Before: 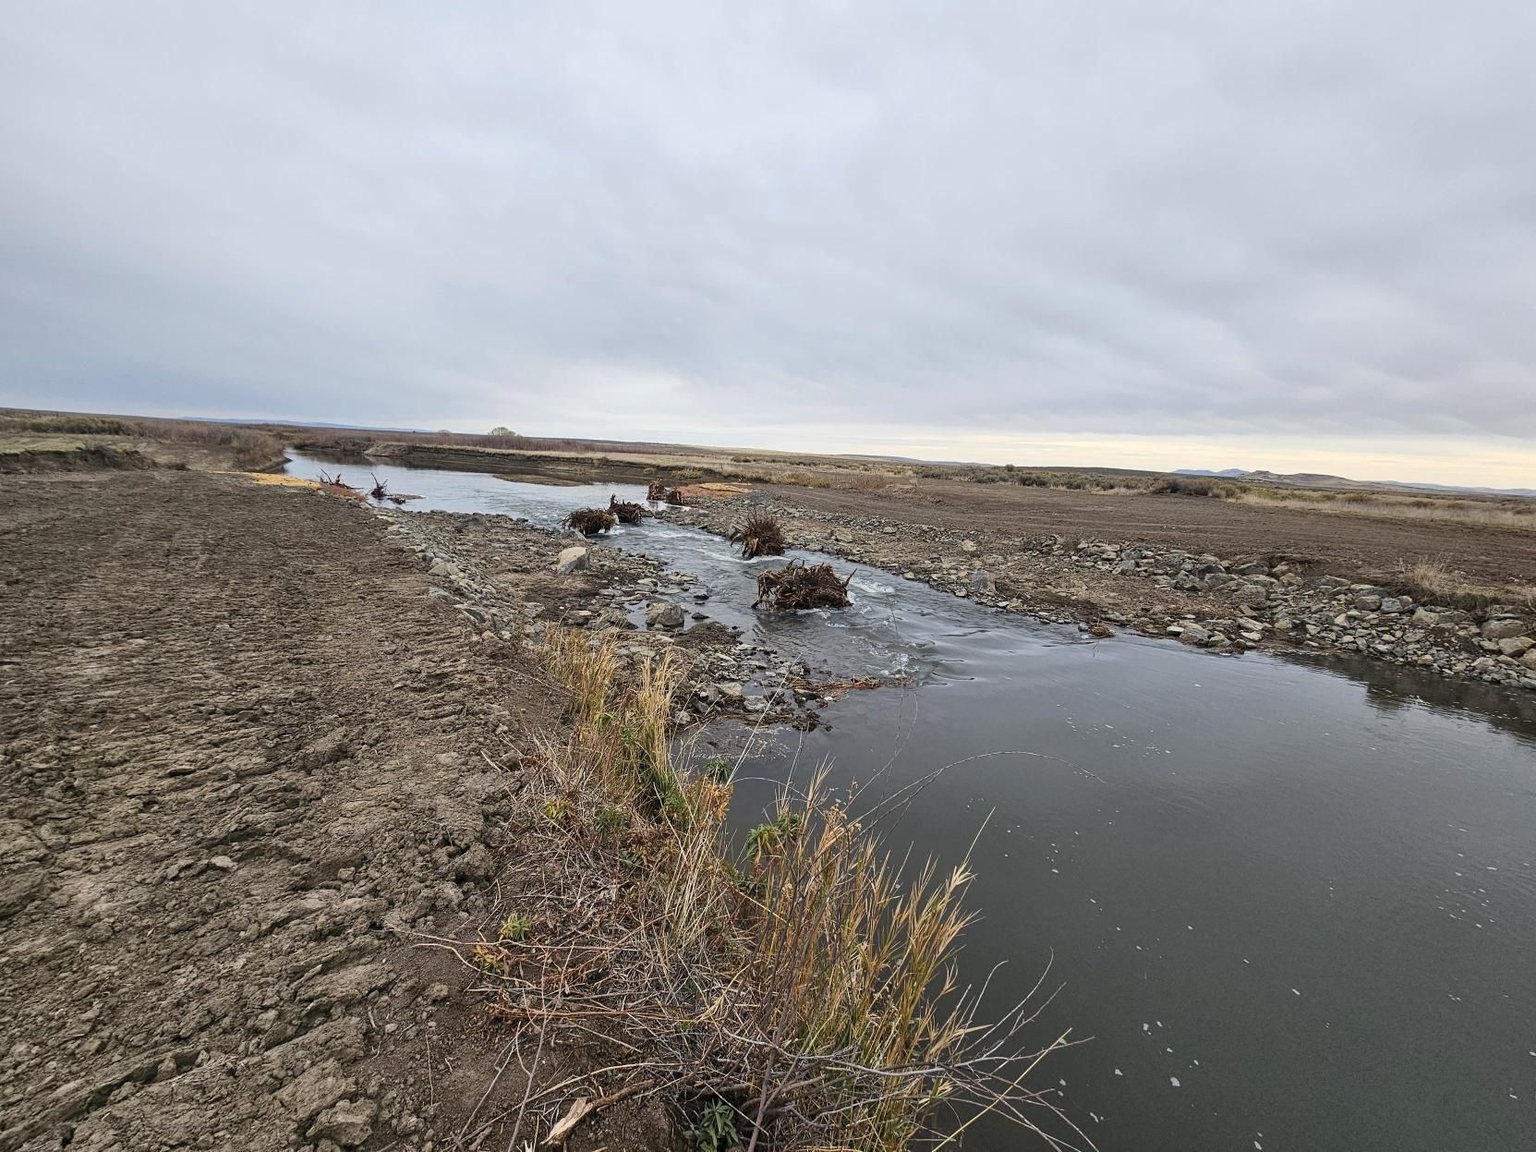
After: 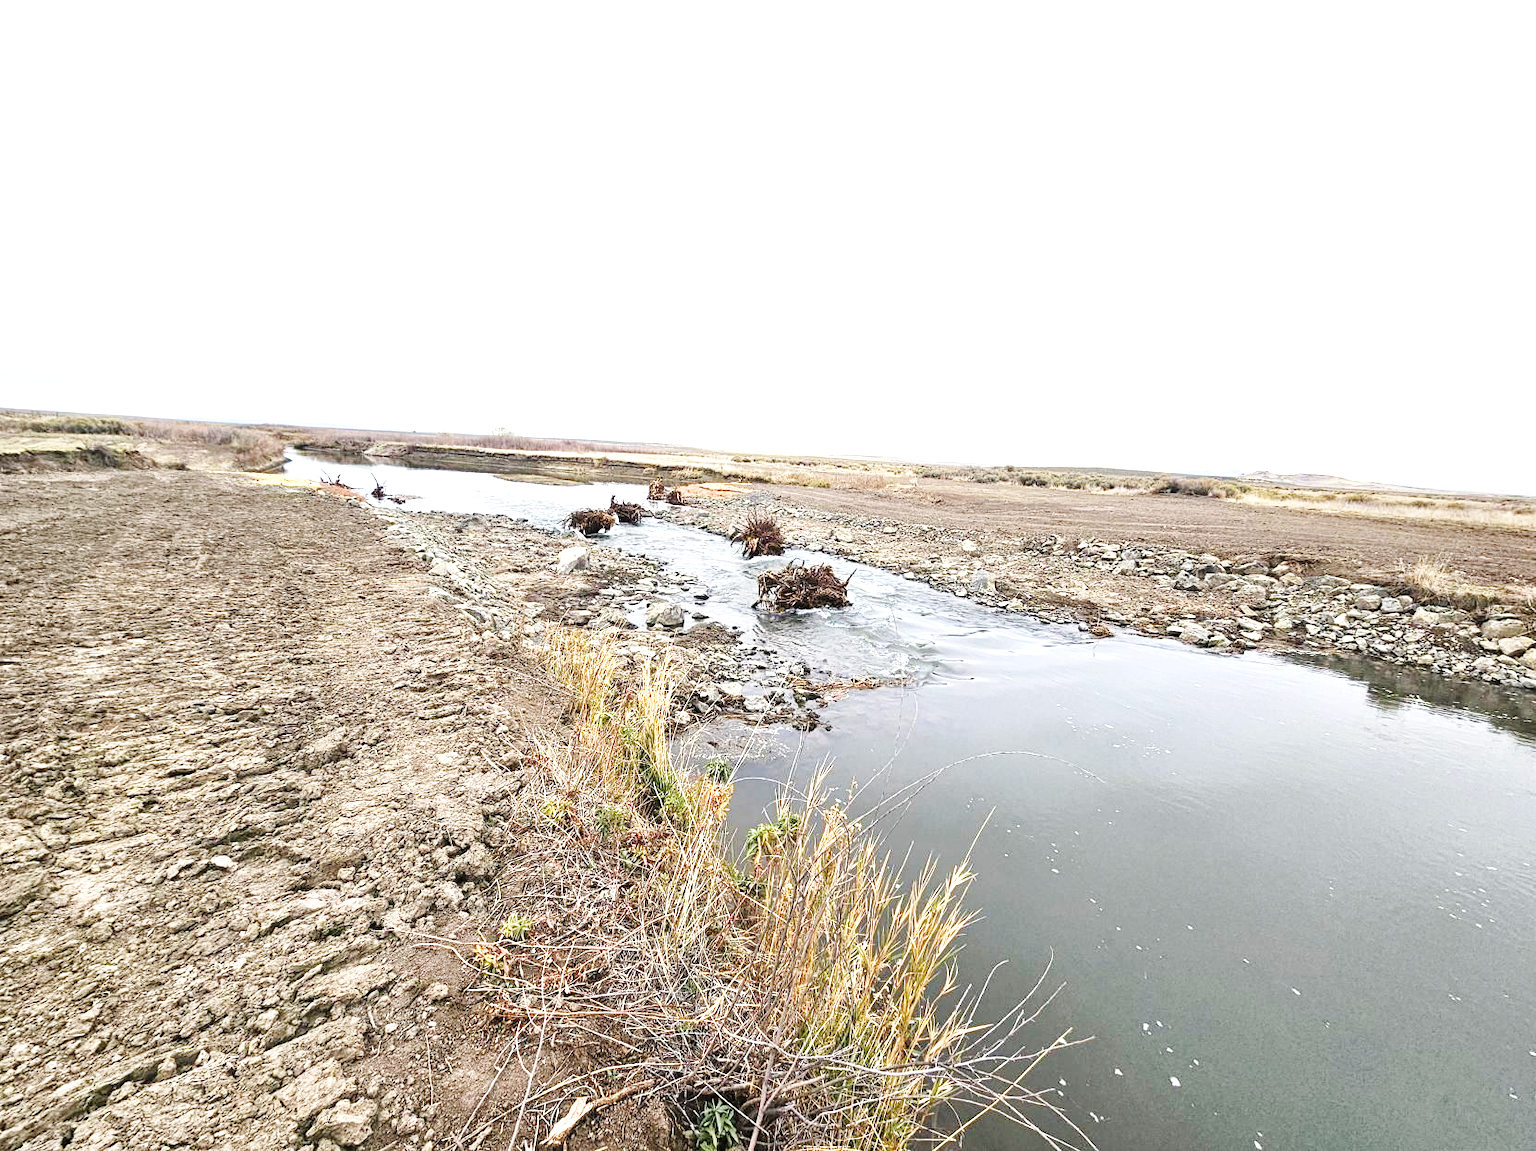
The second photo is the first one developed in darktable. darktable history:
base curve: curves: ch0 [(0, 0) (0.032, 0.025) (0.121, 0.166) (0.206, 0.329) (0.605, 0.79) (1, 1)], preserve colors none
tone equalizer: mask exposure compensation -0.503 EV
exposure: black level correction 0, exposure 1.458 EV, compensate highlight preservation false
